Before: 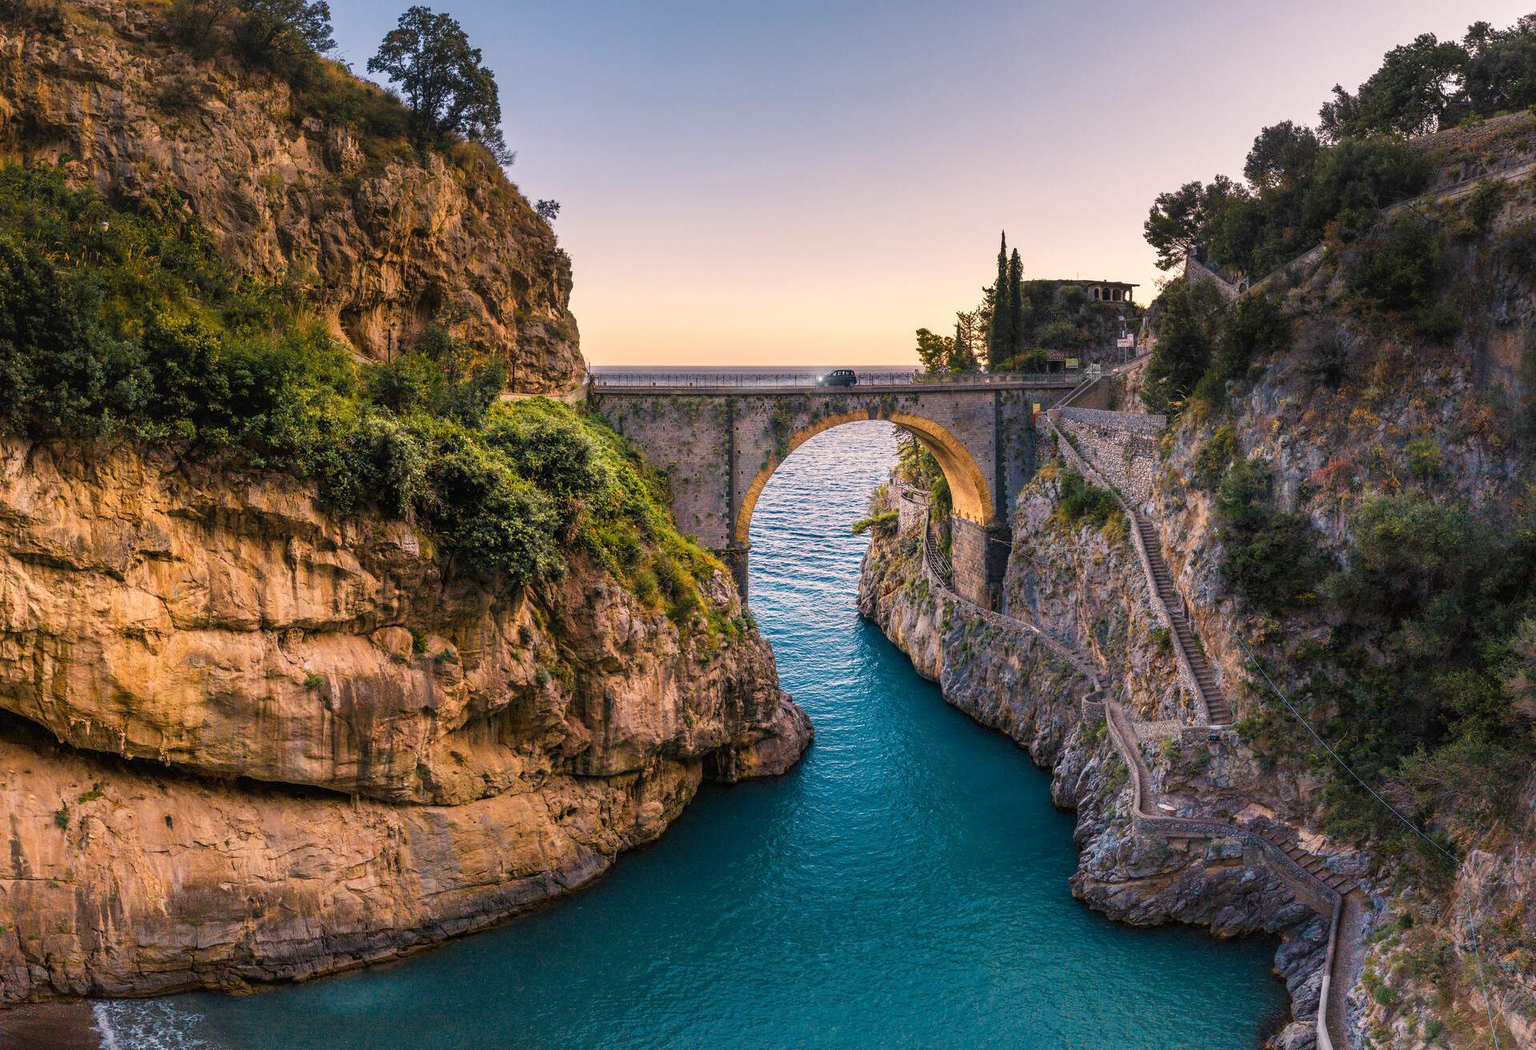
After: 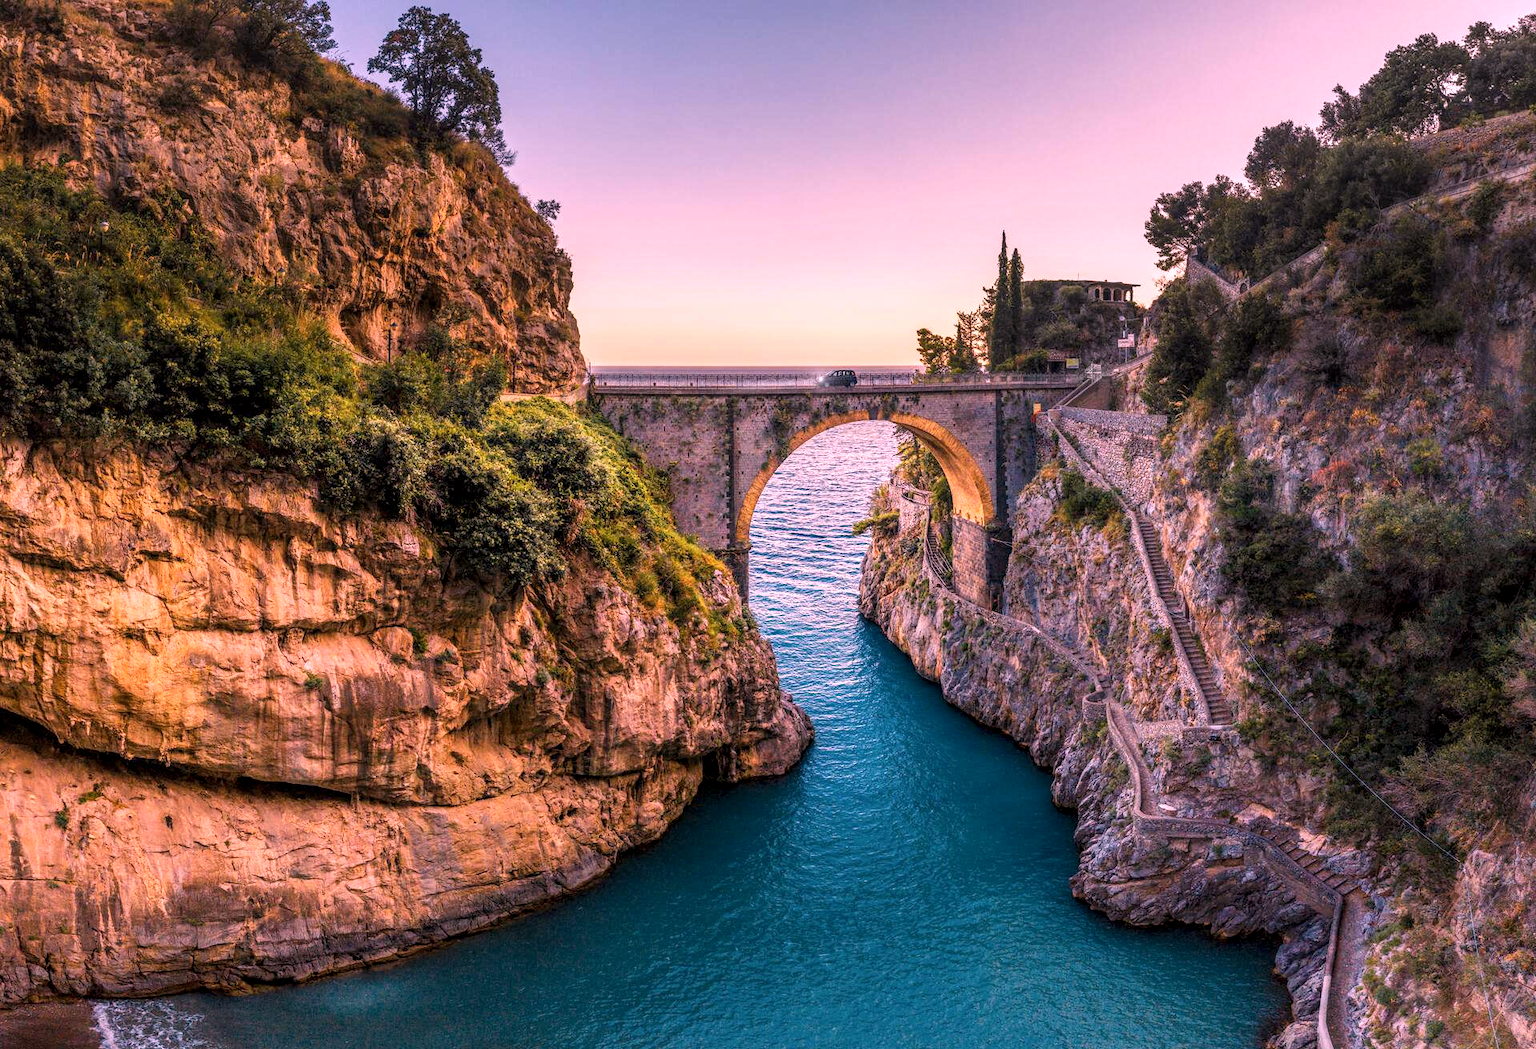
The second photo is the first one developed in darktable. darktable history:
white balance: red 1.188, blue 1.11
local contrast: detail 130%
